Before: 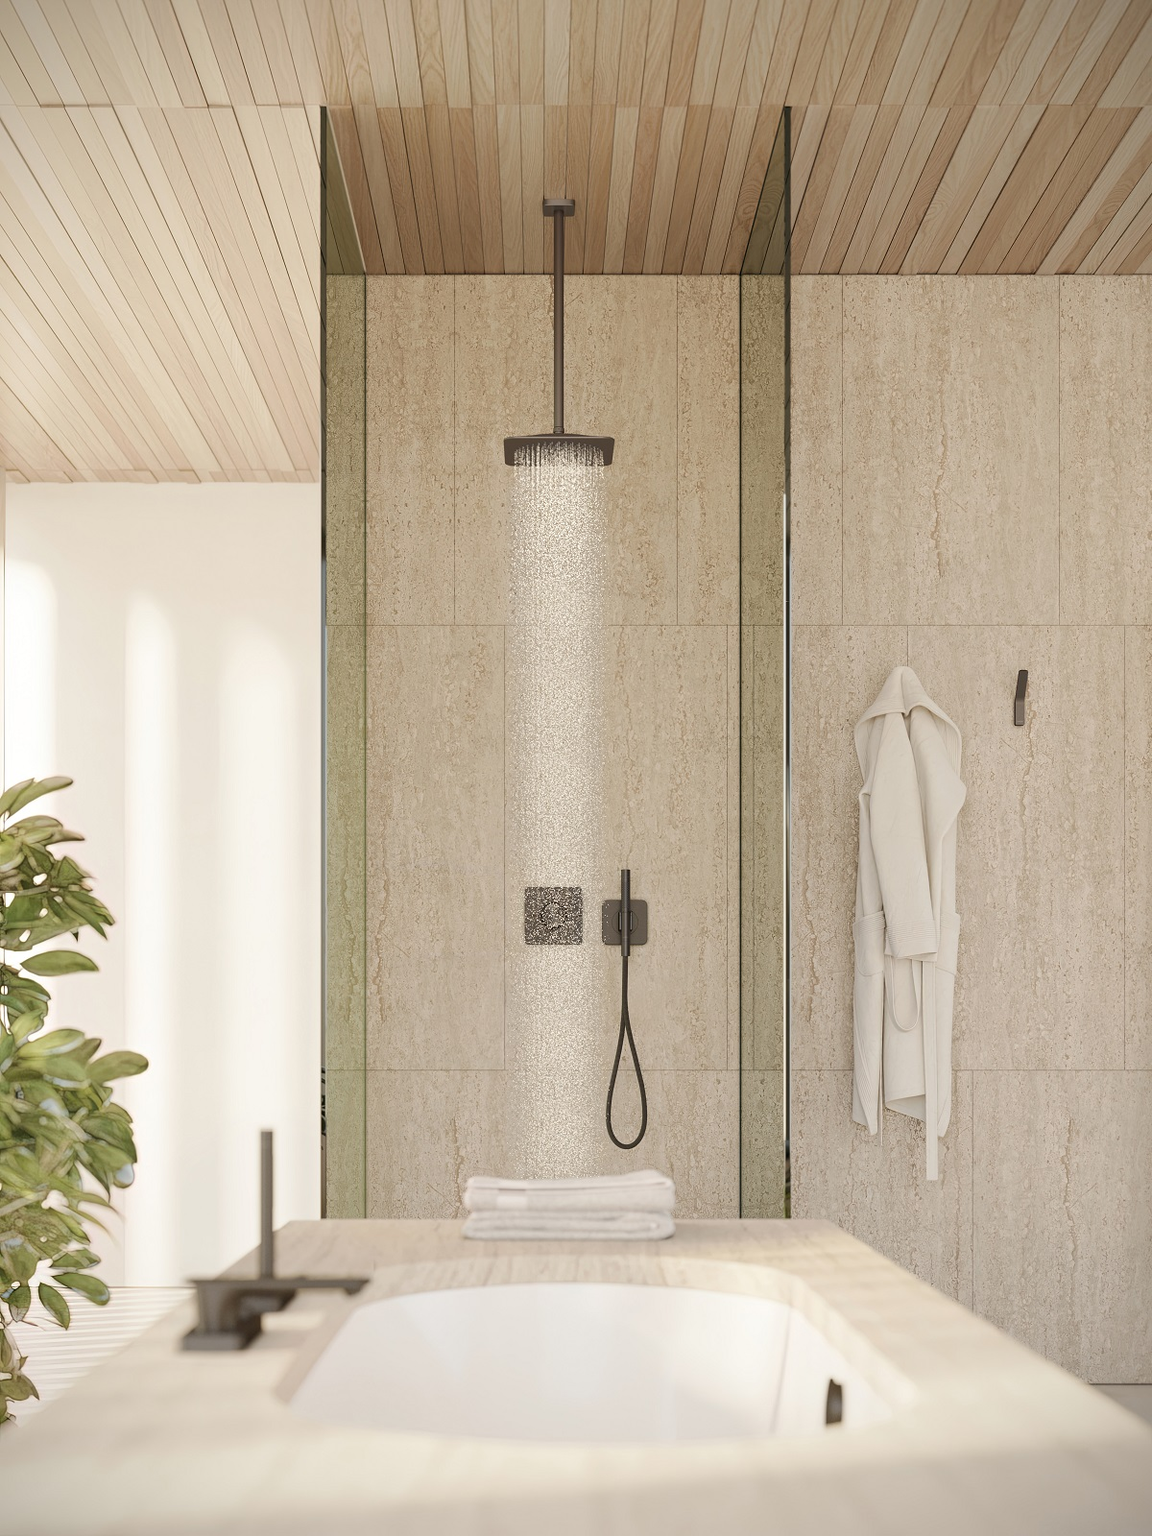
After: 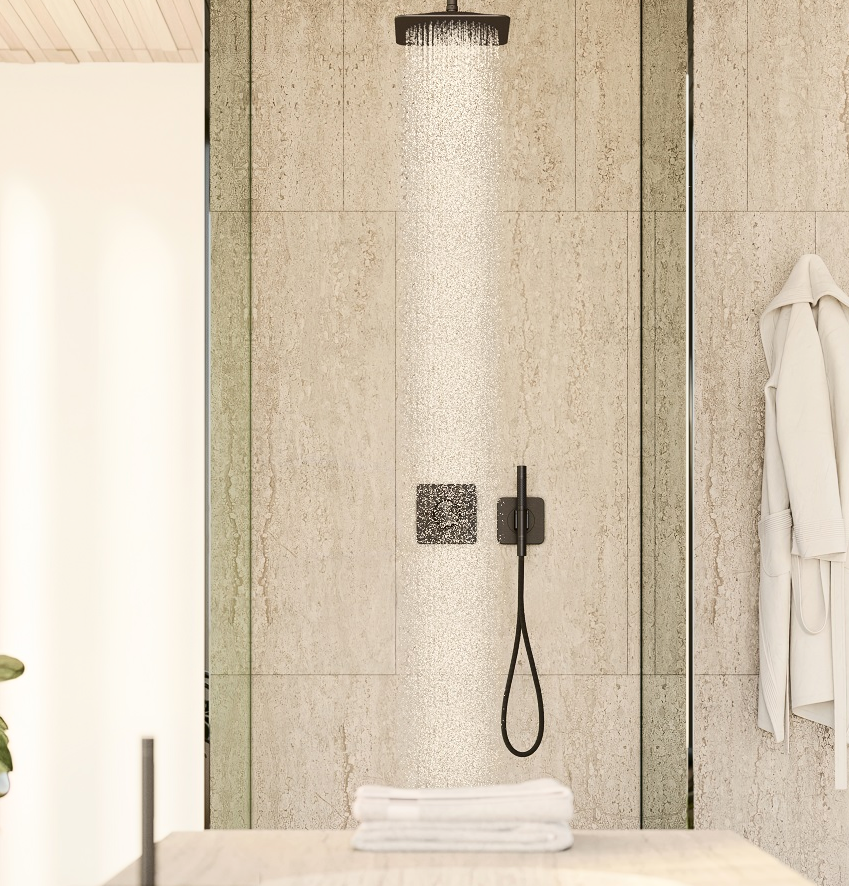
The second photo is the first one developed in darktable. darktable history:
crop: left 10.915%, top 27.551%, right 18.315%, bottom 17.052%
contrast brightness saturation: contrast 0.291
